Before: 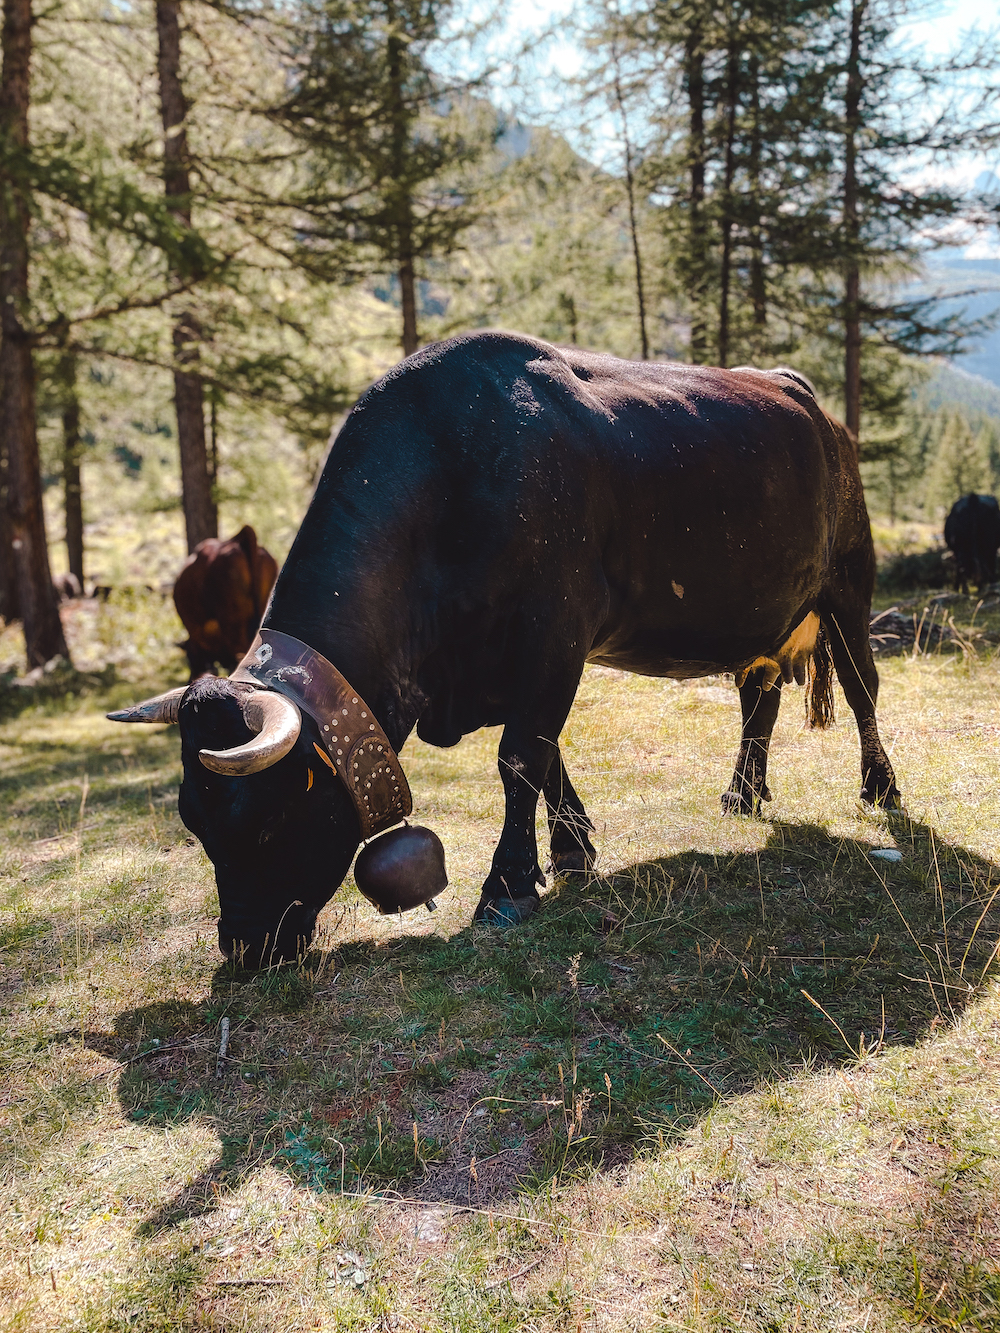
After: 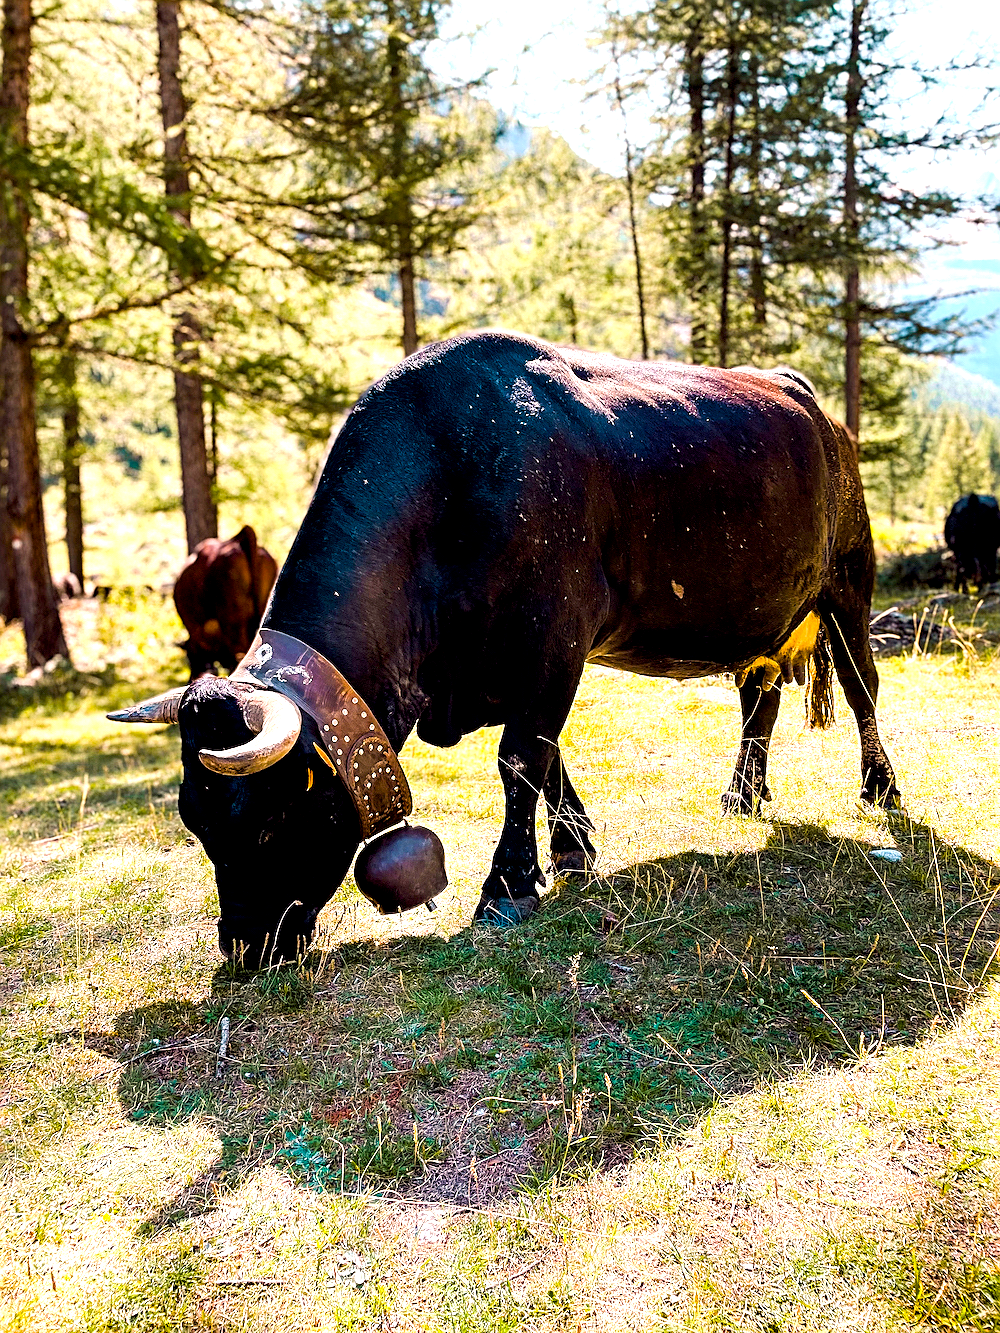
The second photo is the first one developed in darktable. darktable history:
sharpen: on, module defaults
exposure: black level correction 0.011, exposure 1.088 EV, compensate exposure bias true, compensate highlight preservation false
tone equalizer: on, module defaults
color balance rgb: perceptual saturation grading › global saturation 25%, global vibrance 20%
